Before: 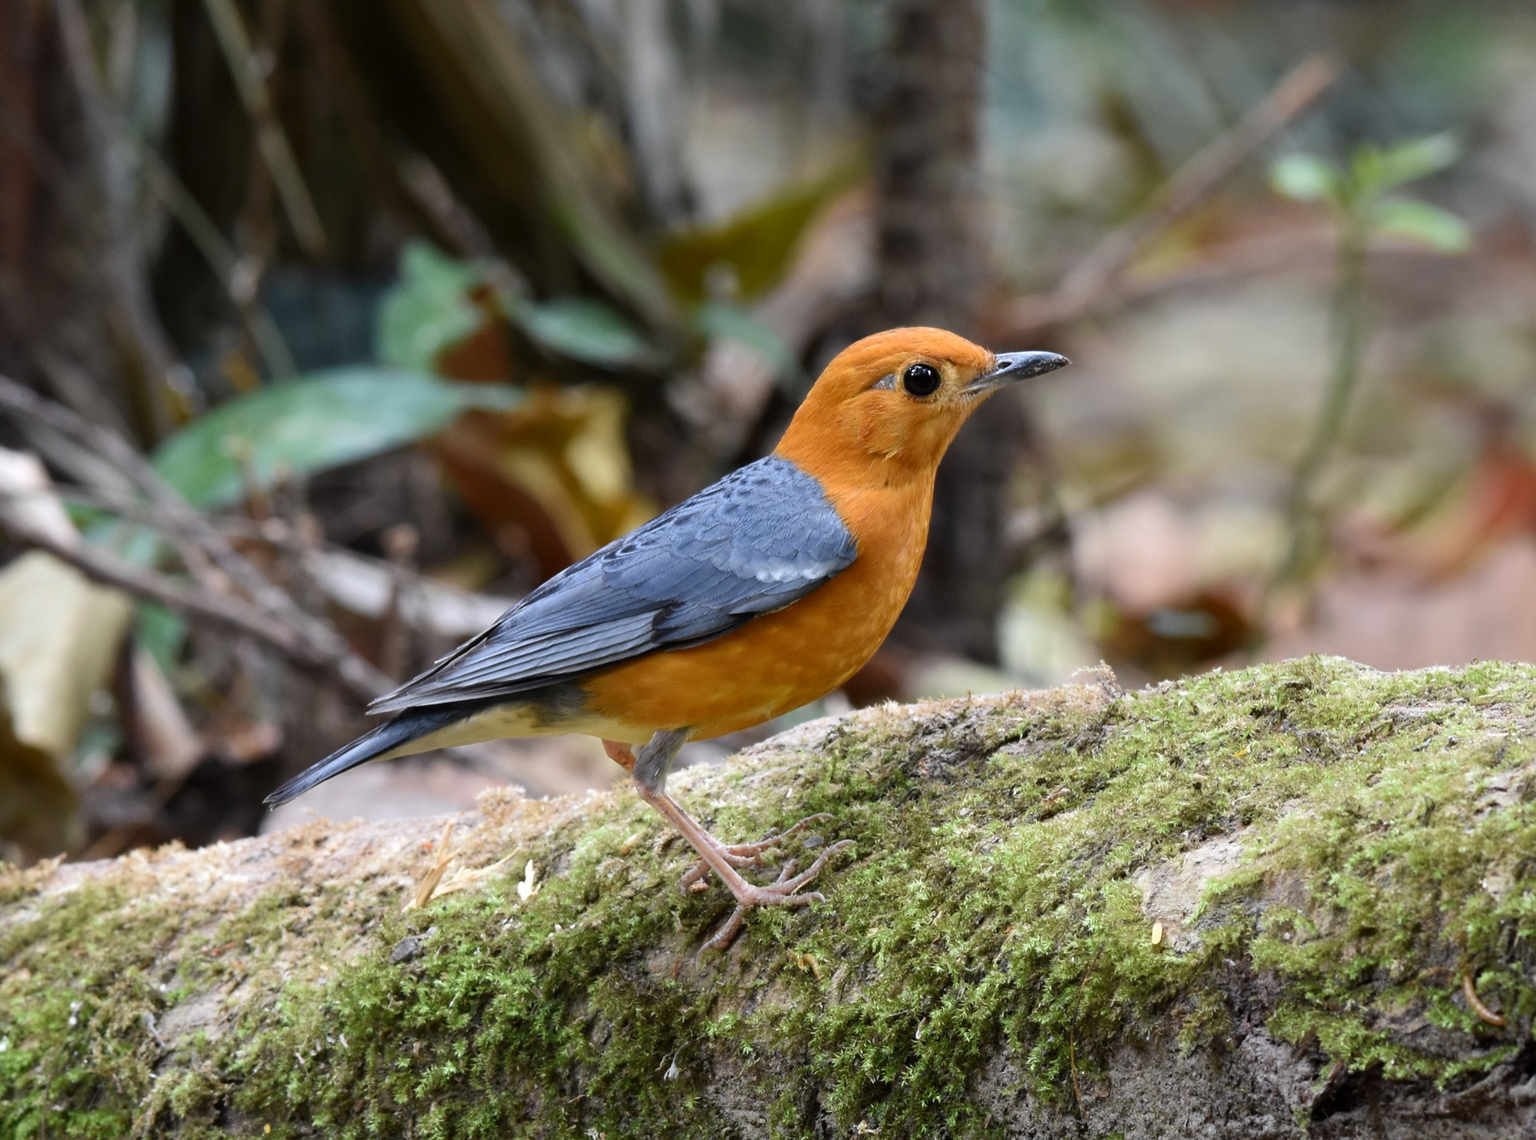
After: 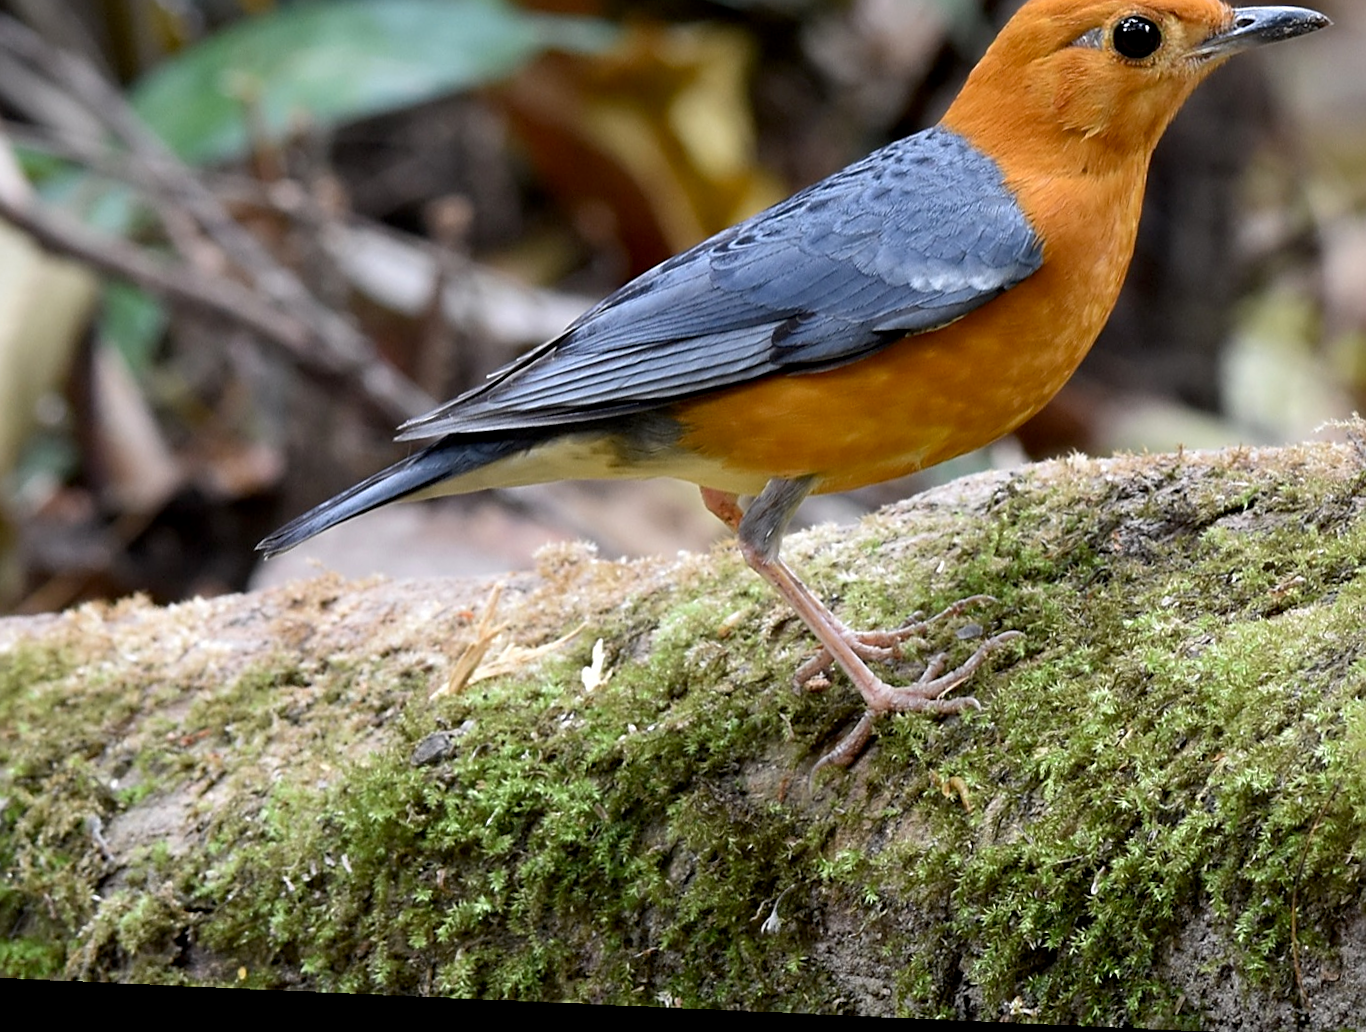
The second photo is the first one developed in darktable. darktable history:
crop and rotate: angle -0.82°, left 3.85%, top 31.828%, right 27.992%
sharpen: on, module defaults
exposure: black level correction 0.005, exposure 0.014 EV, compensate highlight preservation false
rotate and perspective: rotation 1.72°, automatic cropping off
